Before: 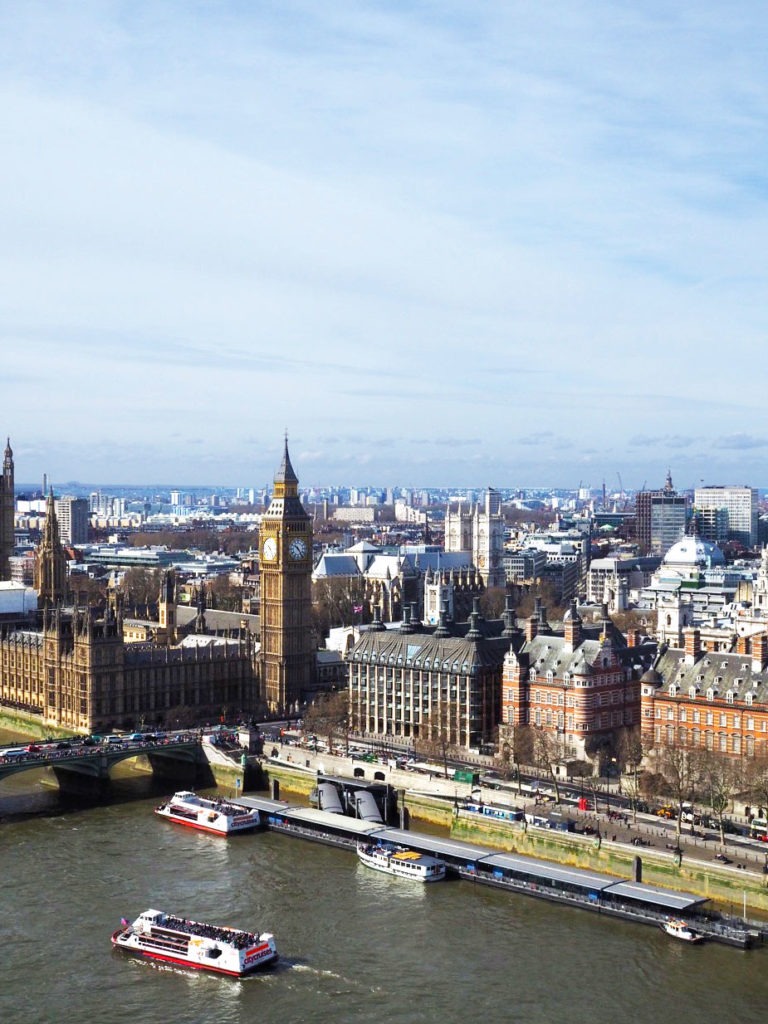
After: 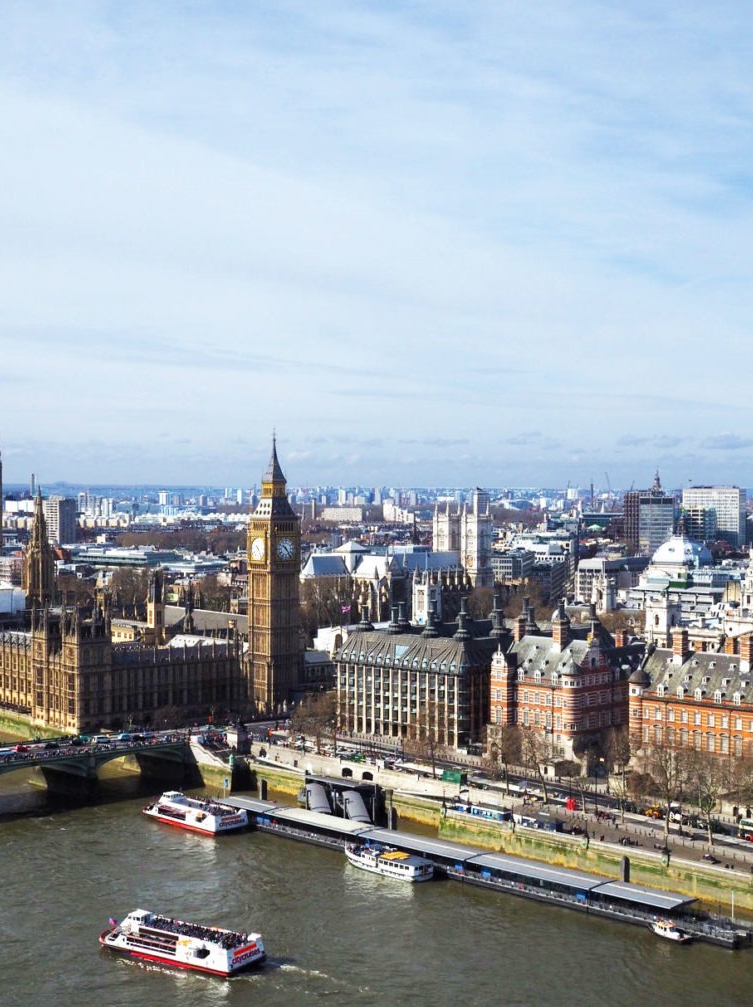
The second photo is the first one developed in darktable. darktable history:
crop: left 1.628%, right 0.277%, bottom 1.58%
